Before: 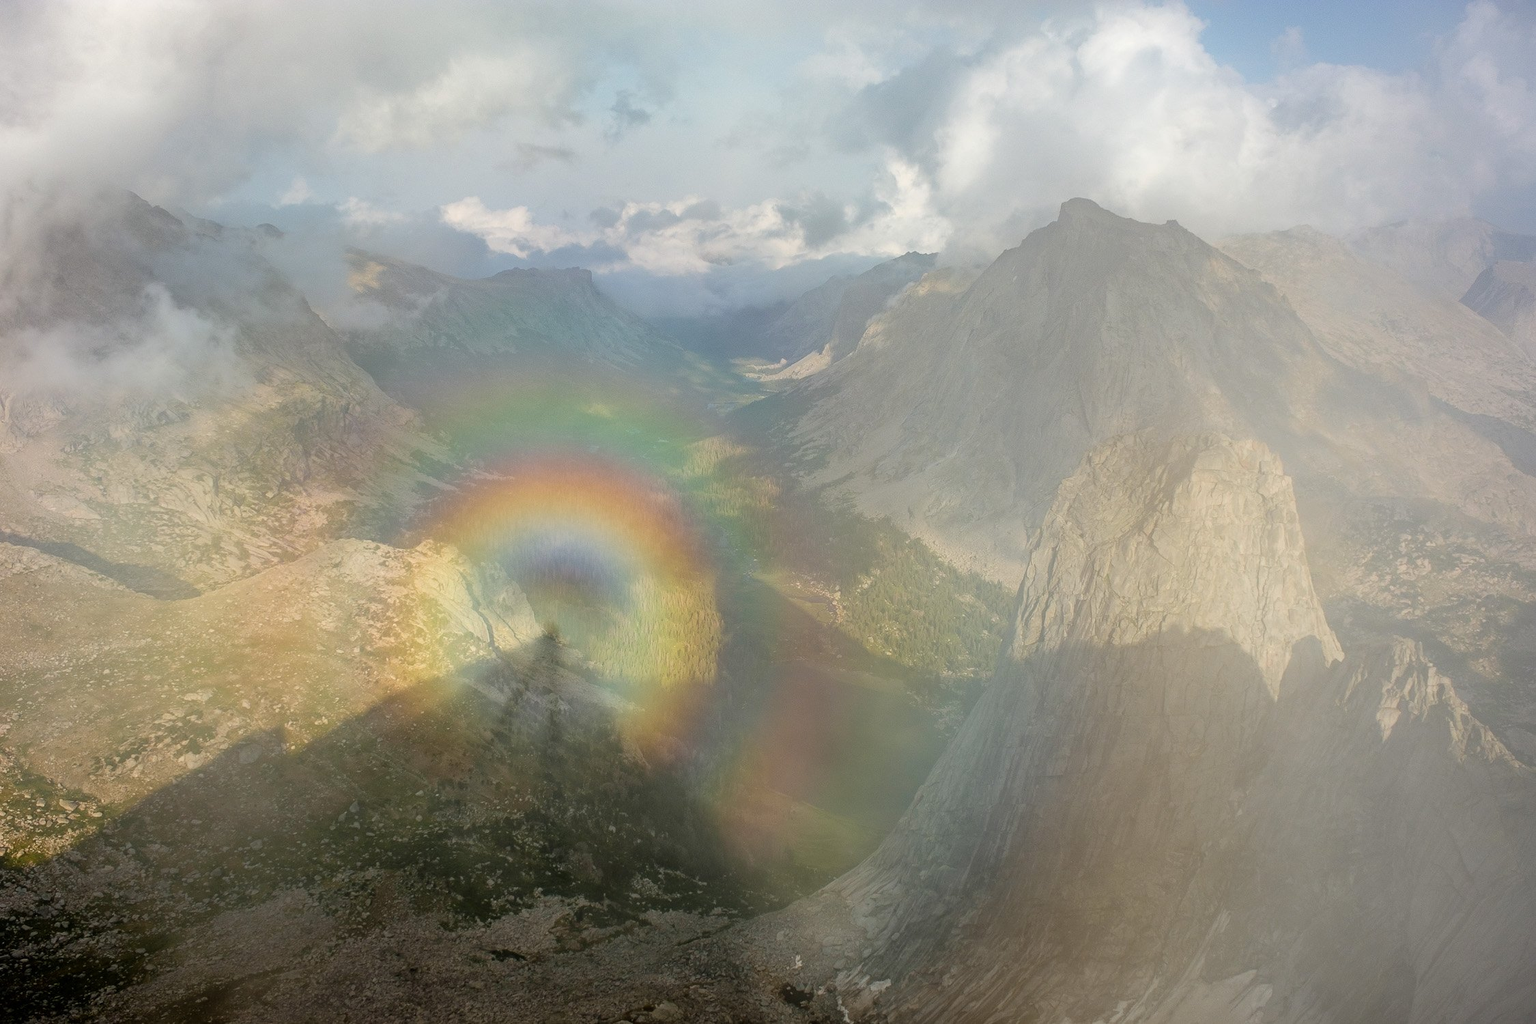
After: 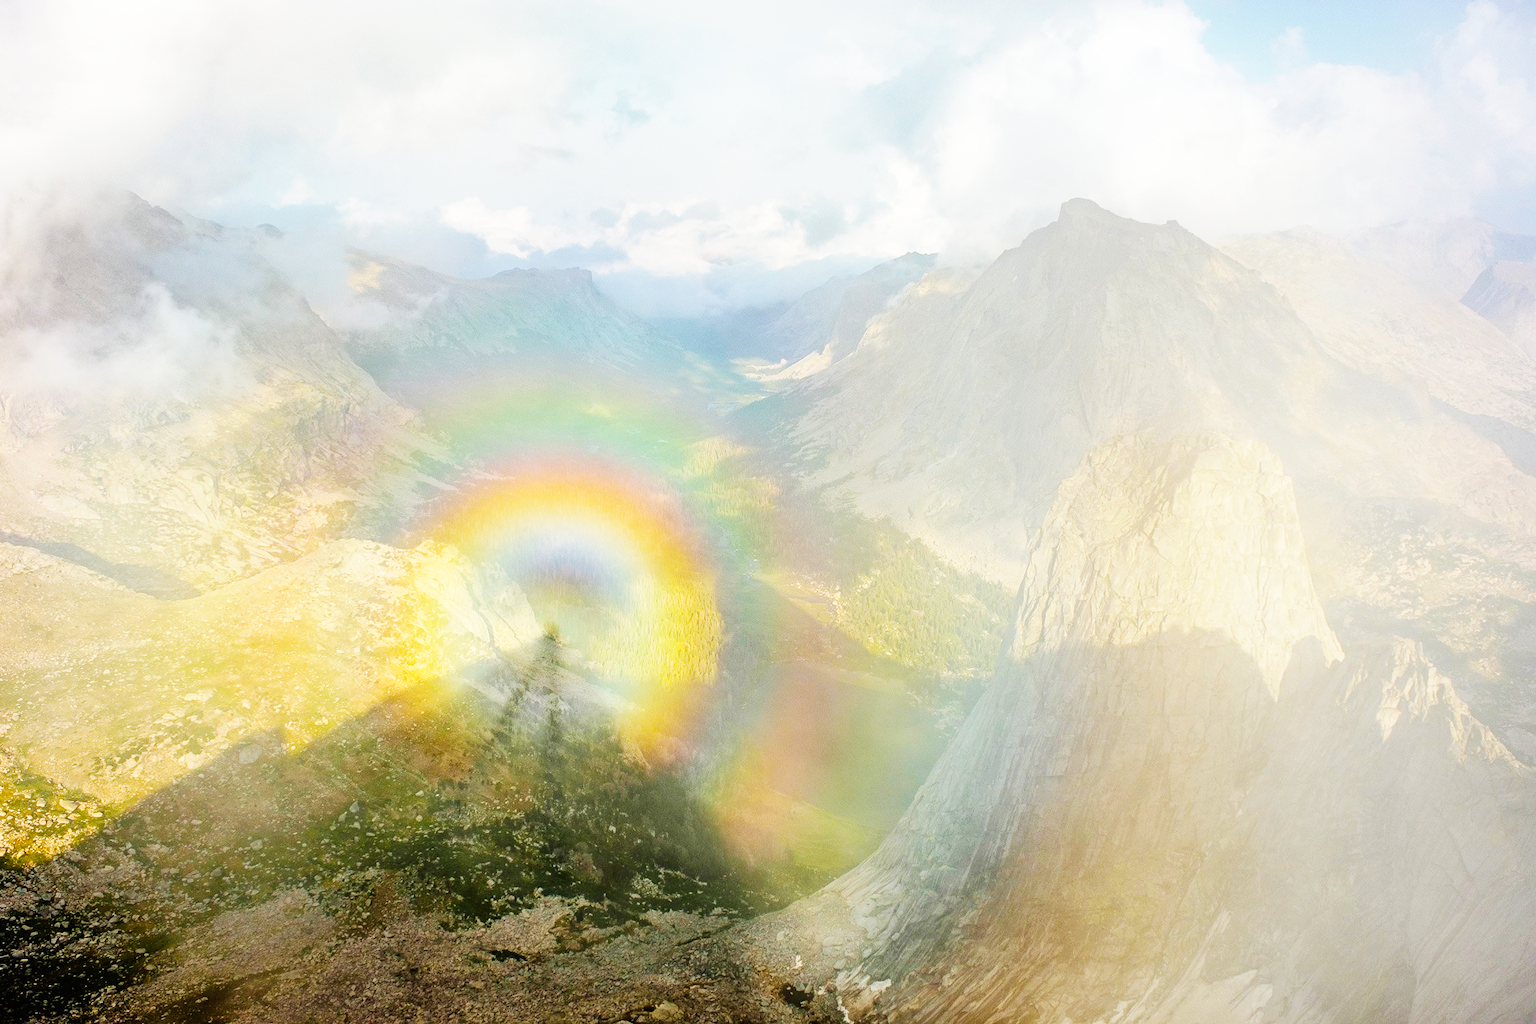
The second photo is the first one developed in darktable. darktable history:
color balance rgb: perceptual saturation grading › global saturation 25%, perceptual brilliance grading › mid-tones 10%, perceptual brilliance grading › shadows 15%, global vibrance 20%
base curve: curves: ch0 [(0, 0) (0.007, 0.004) (0.027, 0.03) (0.046, 0.07) (0.207, 0.54) (0.442, 0.872) (0.673, 0.972) (1, 1)], preserve colors none
shadows and highlights: shadows 49, highlights -41, soften with gaussian
